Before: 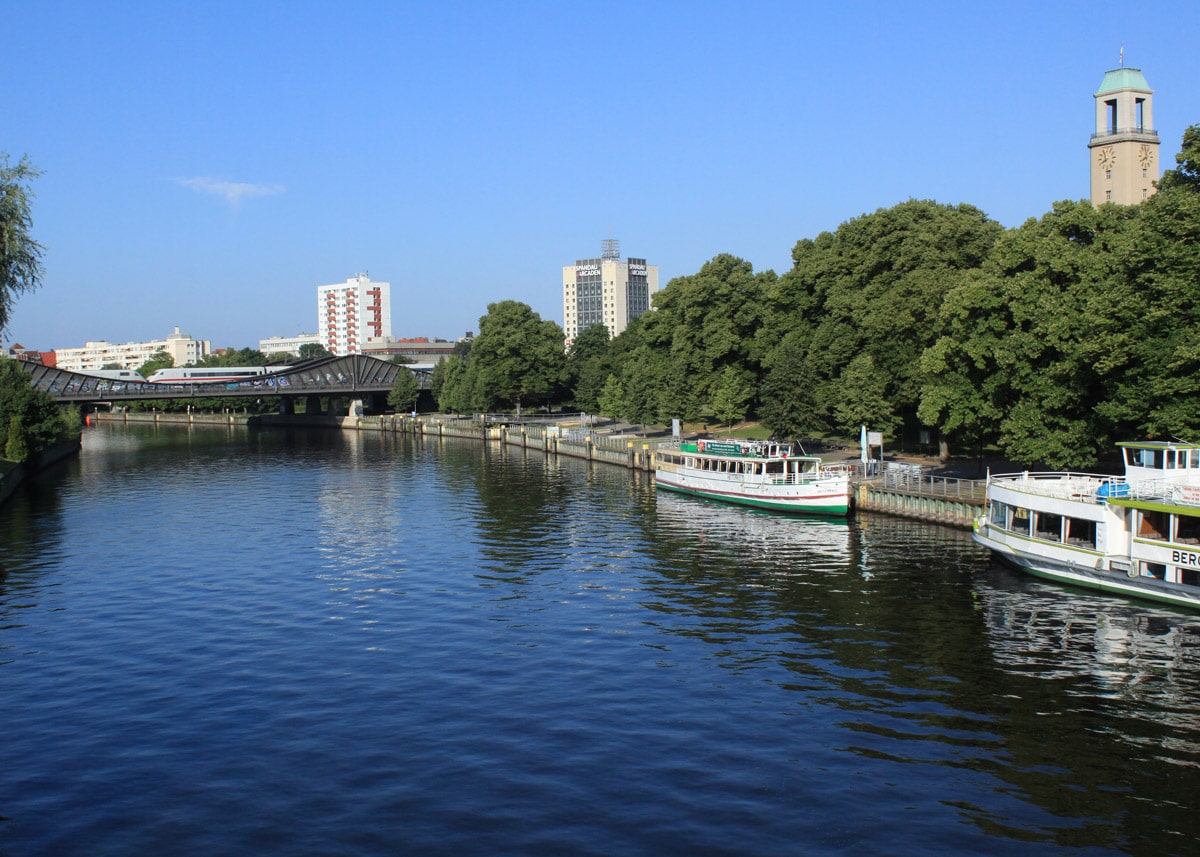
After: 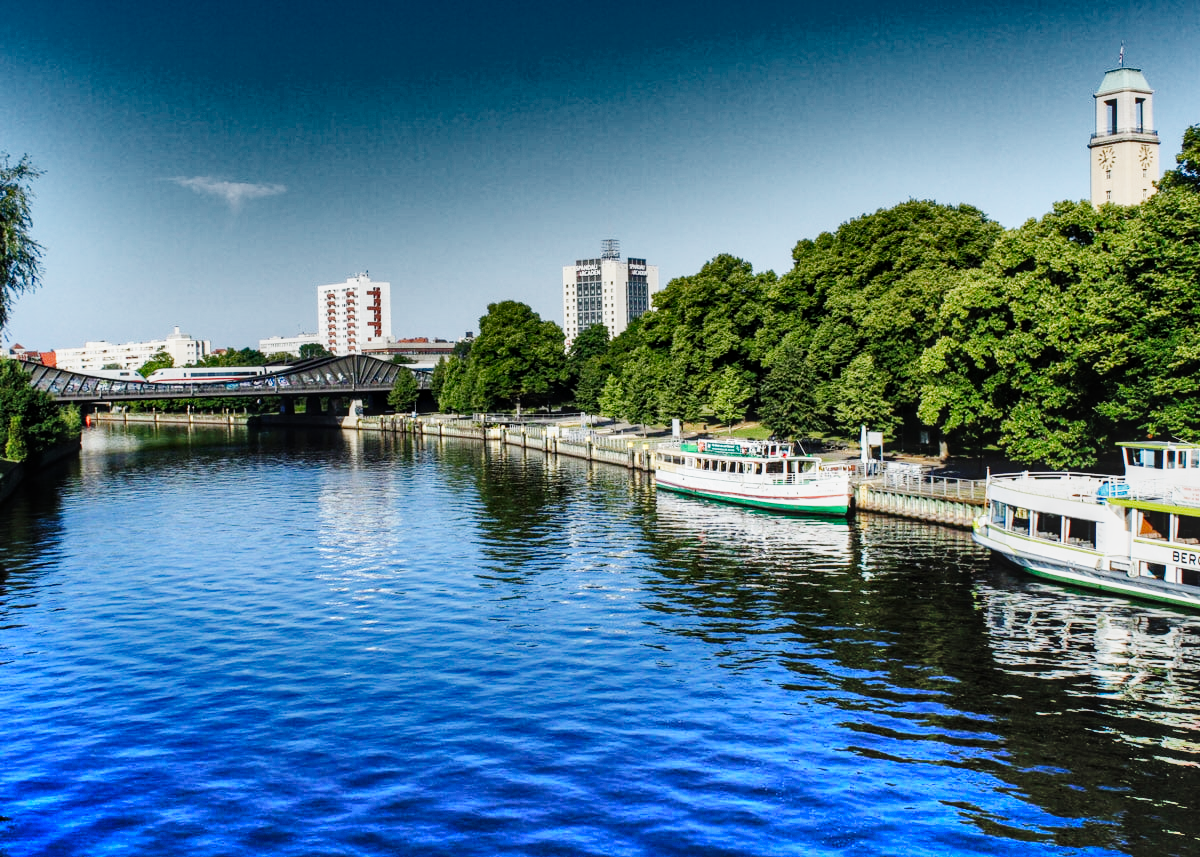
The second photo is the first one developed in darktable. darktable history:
local contrast: highlights 53%, shadows 52%, detail 130%, midtone range 0.449
base curve: curves: ch0 [(0, 0) (0, 0) (0.002, 0.001) (0.008, 0.003) (0.019, 0.011) (0.037, 0.037) (0.064, 0.11) (0.102, 0.232) (0.152, 0.379) (0.216, 0.524) (0.296, 0.665) (0.394, 0.789) (0.512, 0.881) (0.651, 0.945) (0.813, 0.986) (1, 1)], preserve colors none
shadows and highlights: radius 123.84, shadows 98.74, white point adjustment -2.82, highlights -99.27, soften with gaussian
exposure: exposure -0.043 EV, compensate highlight preservation false
